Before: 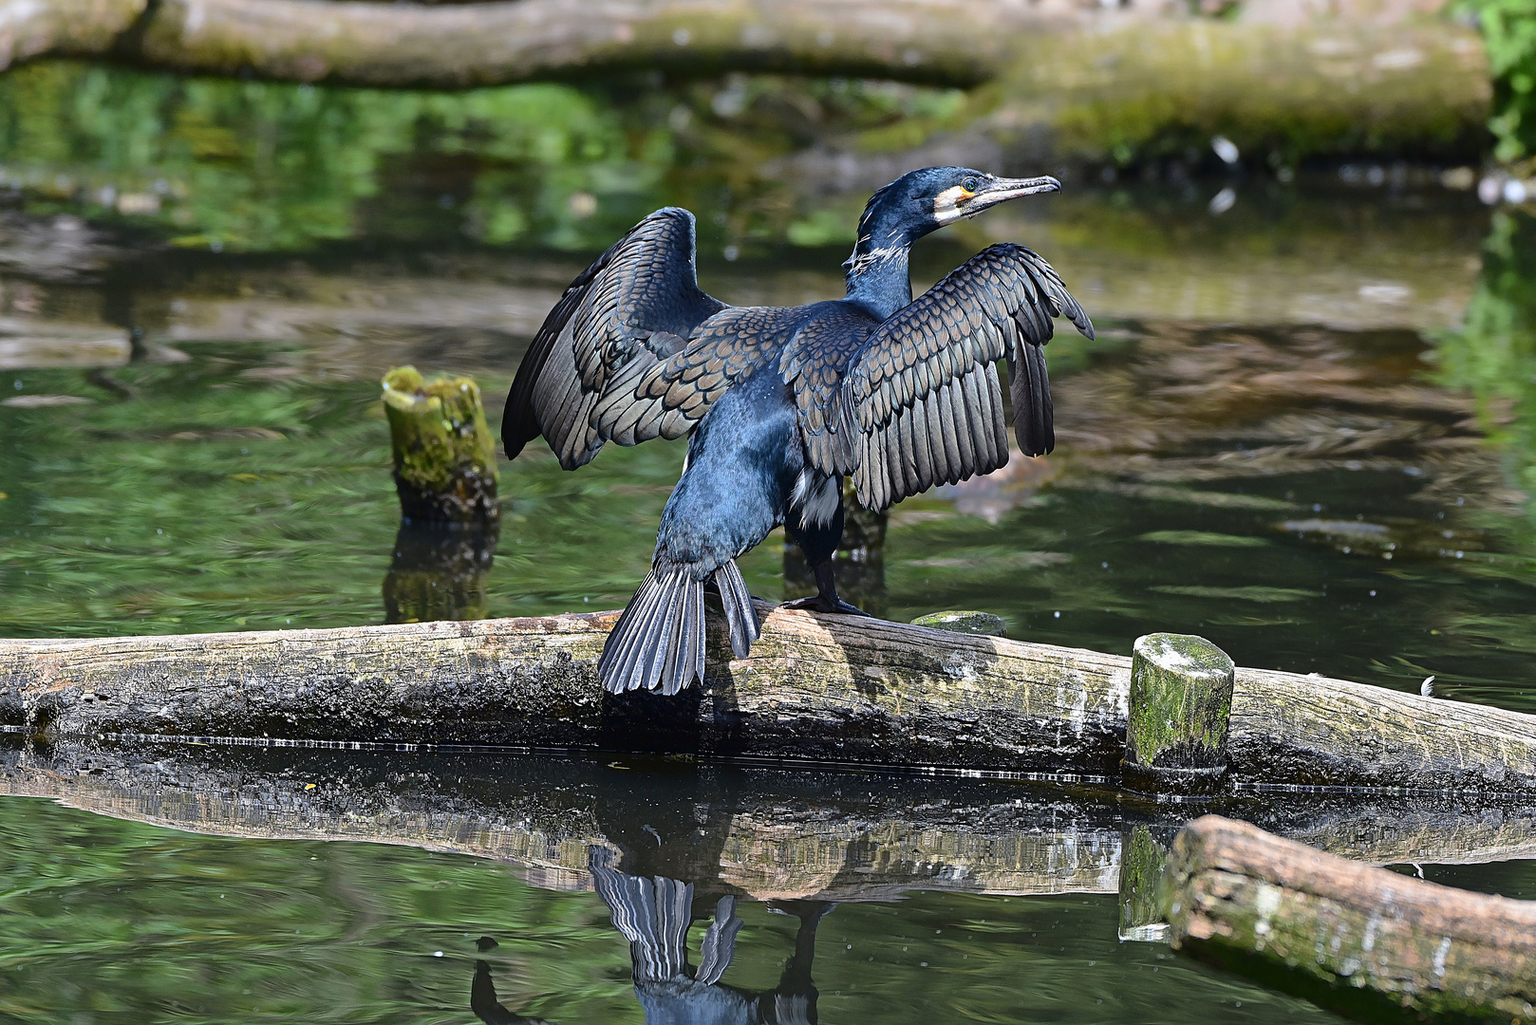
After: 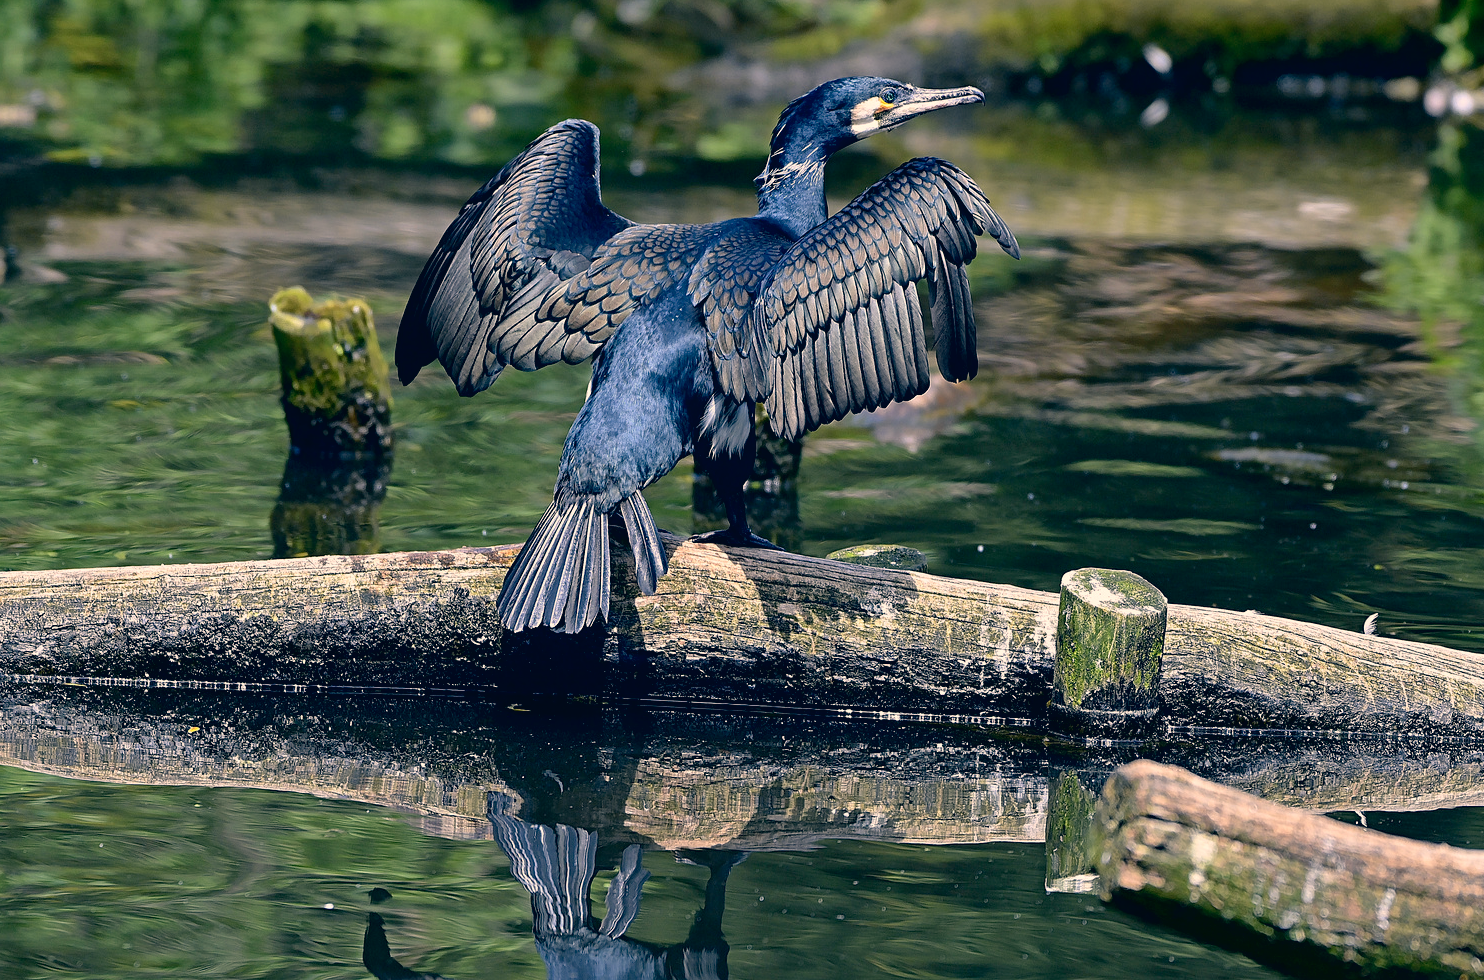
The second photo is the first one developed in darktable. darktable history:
color correction: highlights a* 10.32, highlights b* 14.66, shadows a* -9.59, shadows b* -15.02
crop and rotate: left 8.262%, top 9.226%
exposure: black level correction 0.01, exposure 0.014 EV, compensate highlight preservation false
contrast brightness saturation: saturation -0.1
